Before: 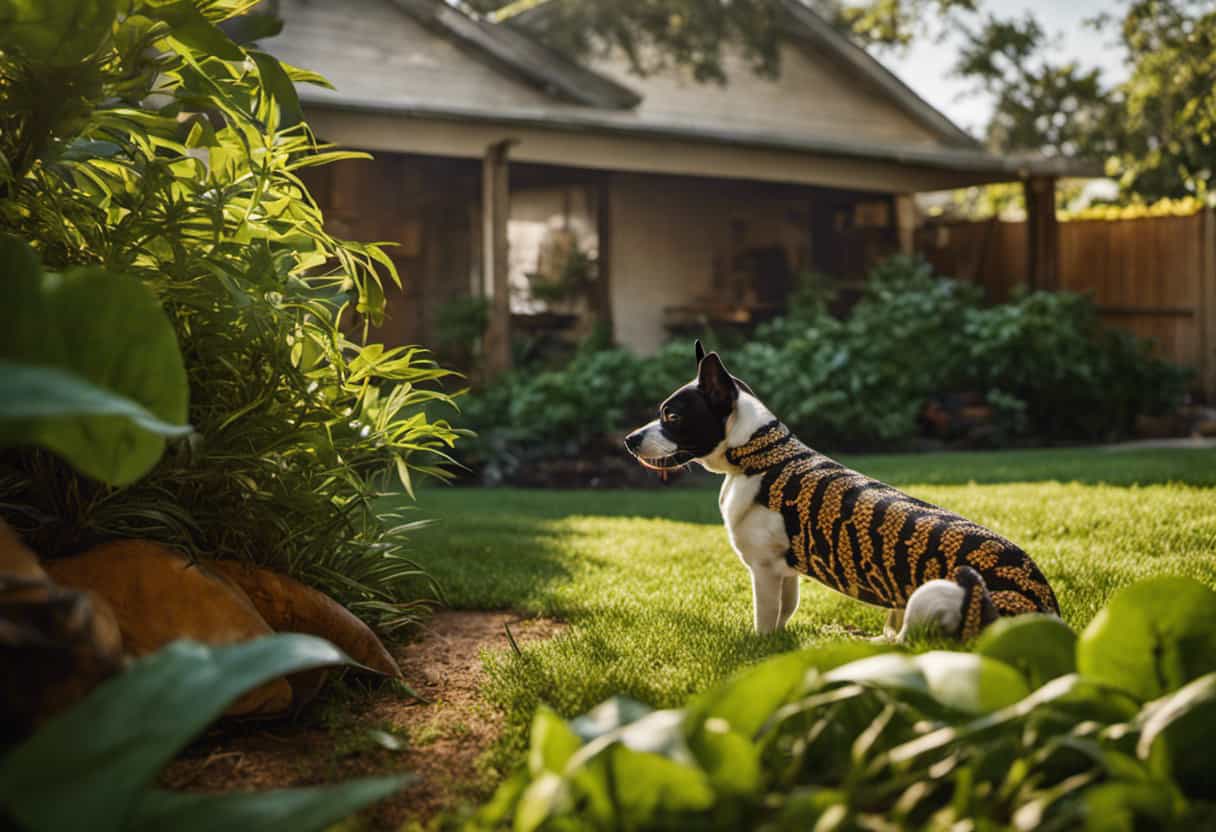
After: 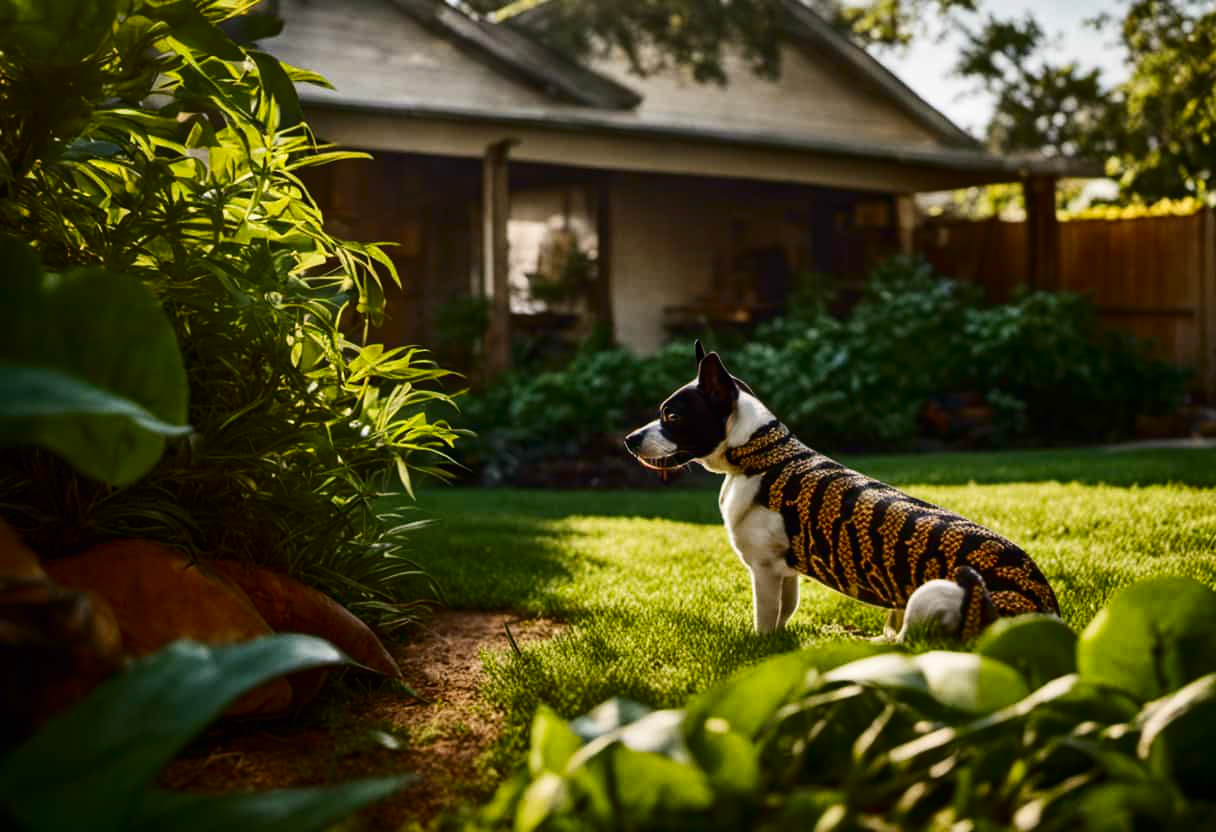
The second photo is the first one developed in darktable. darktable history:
contrast brightness saturation: contrast 0.192, brightness -0.114, saturation 0.207
